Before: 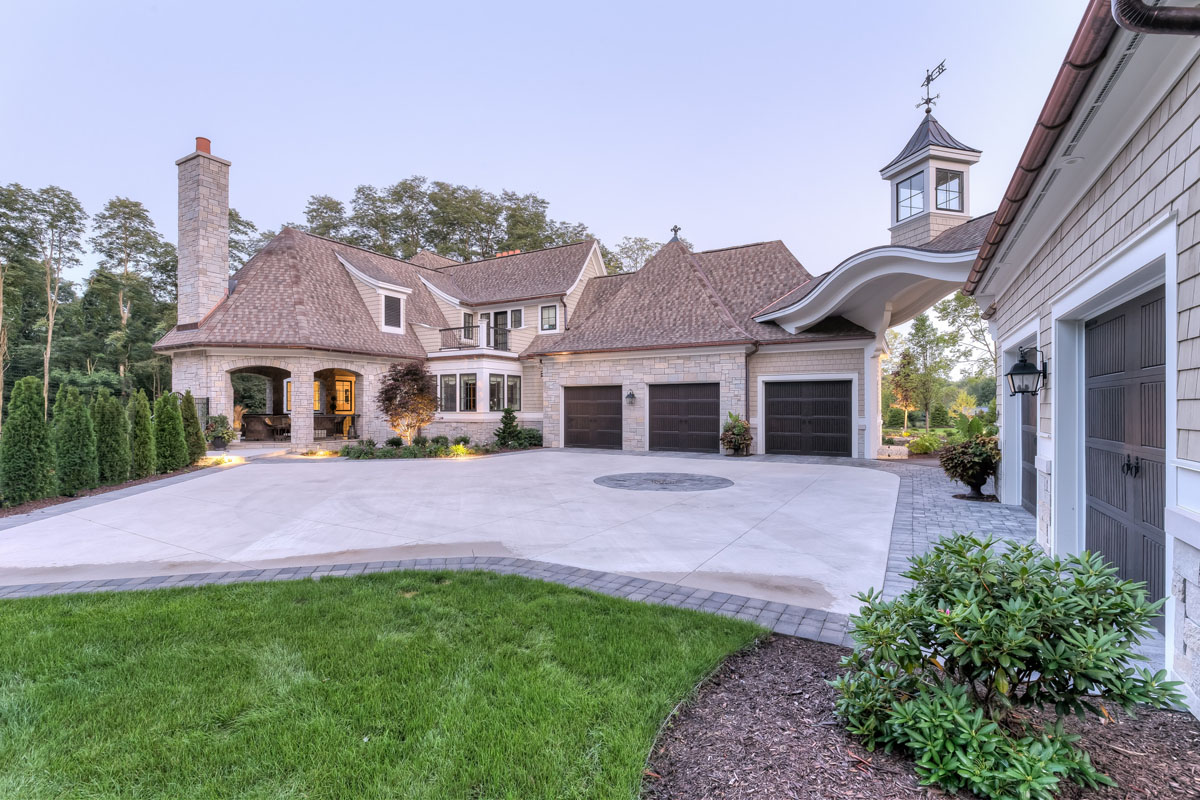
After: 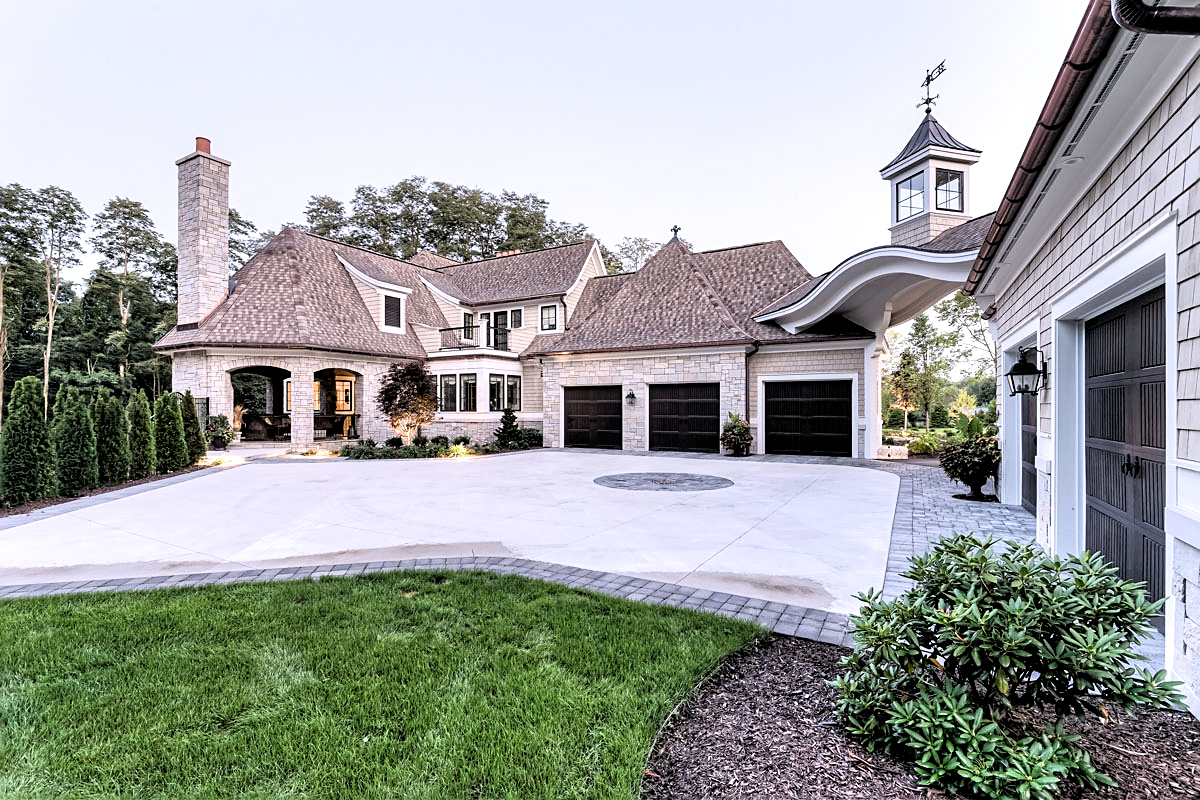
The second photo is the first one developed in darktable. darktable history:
filmic rgb: black relative exposure -3.63 EV, white relative exposure 2.16 EV, hardness 3.64, iterations of high-quality reconstruction 0
sharpen: on, module defaults
